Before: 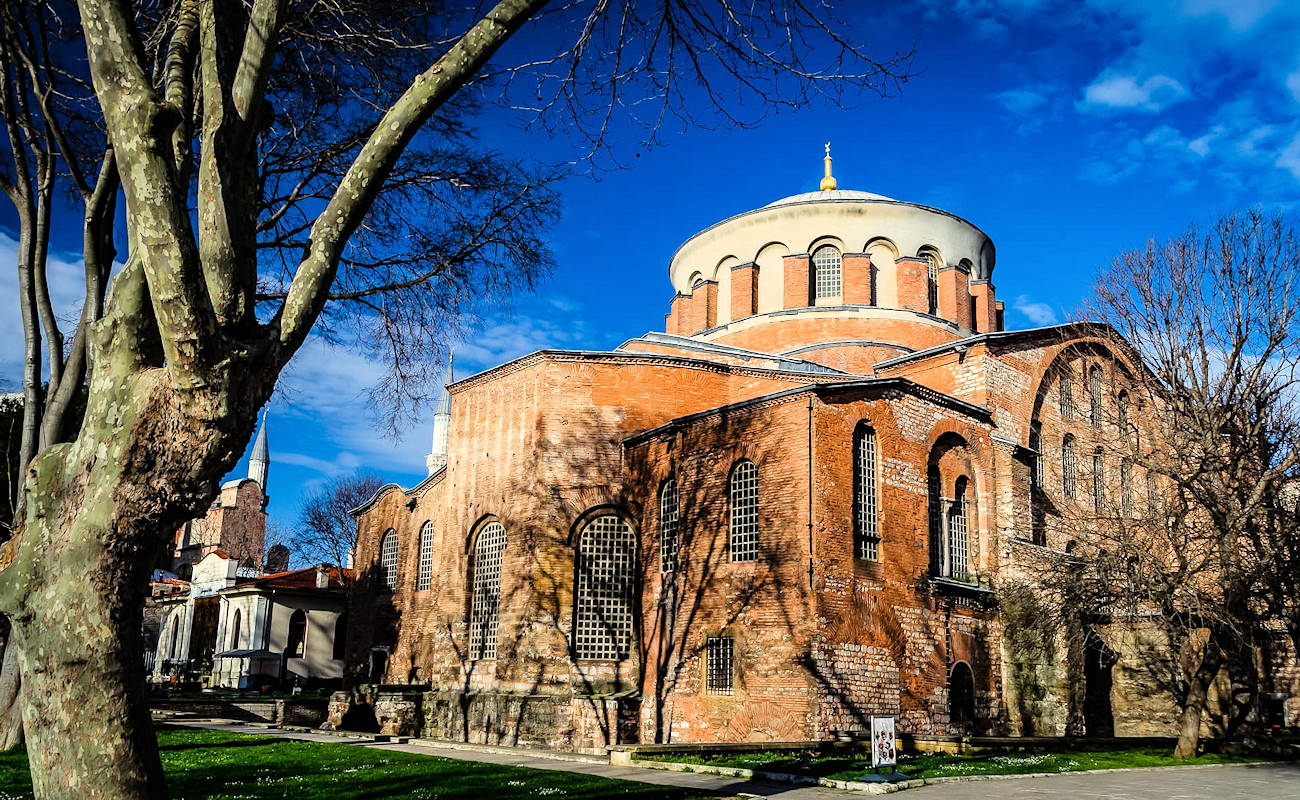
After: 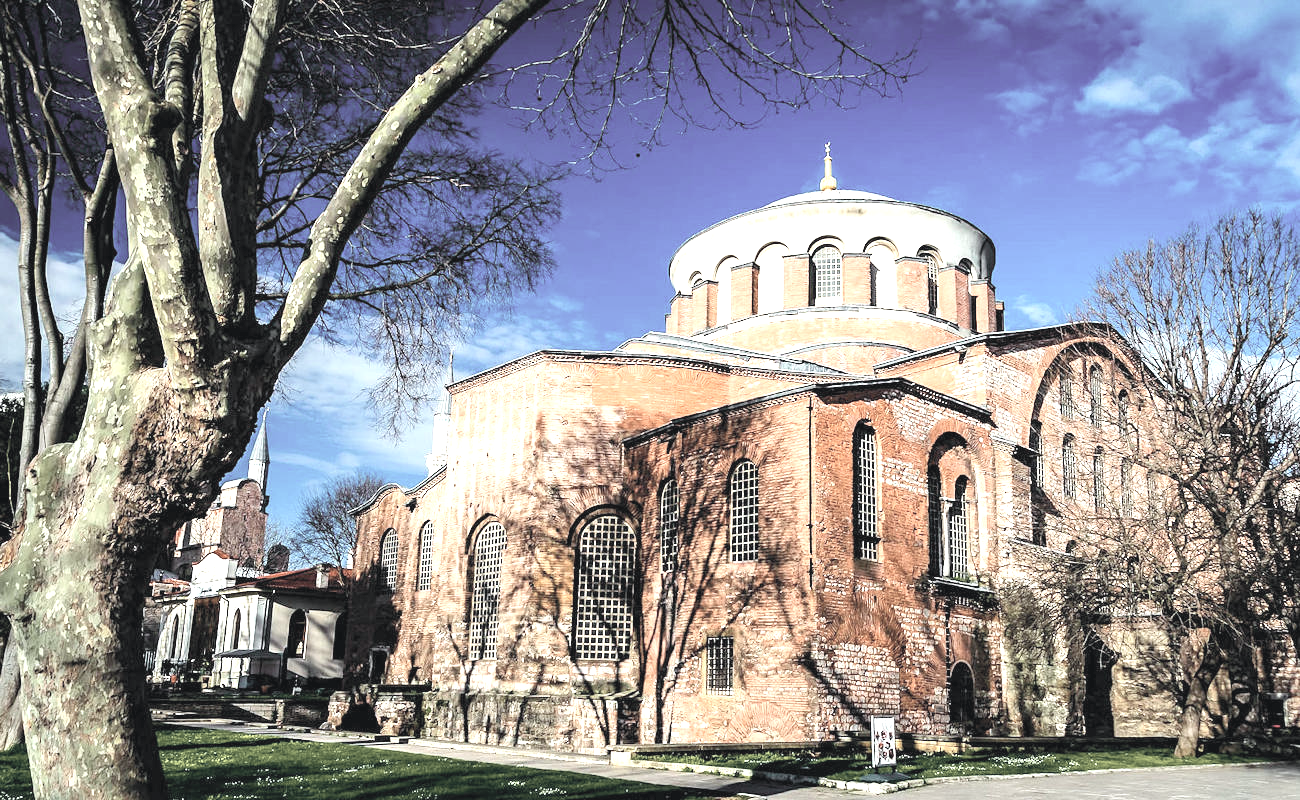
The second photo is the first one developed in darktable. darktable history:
contrast brightness saturation: brightness 0.18, saturation -0.5
exposure: black level correction 0, exposure 0.9 EV, compensate highlight preservation false
tone curve: curves: ch0 [(0.001, 0.042) (0.128, 0.16) (0.452, 0.42) (0.603, 0.566) (0.754, 0.733) (1, 1)]; ch1 [(0, 0) (0.325, 0.327) (0.412, 0.441) (0.473, 0.466) (0.5, 0.499) (0.549, 0.558) (0.617, 0.625) (0.713, 0.7) (1, 1)]; ch2 [(0, 0) (0.386, 0.397) (0.445, 0.47) (0.505, 0.498) (0.529, 0.524) (0.574, 0.569) (0.652, 0.641) (1, 1)], color space Lab, independent channels, preserve colors none
